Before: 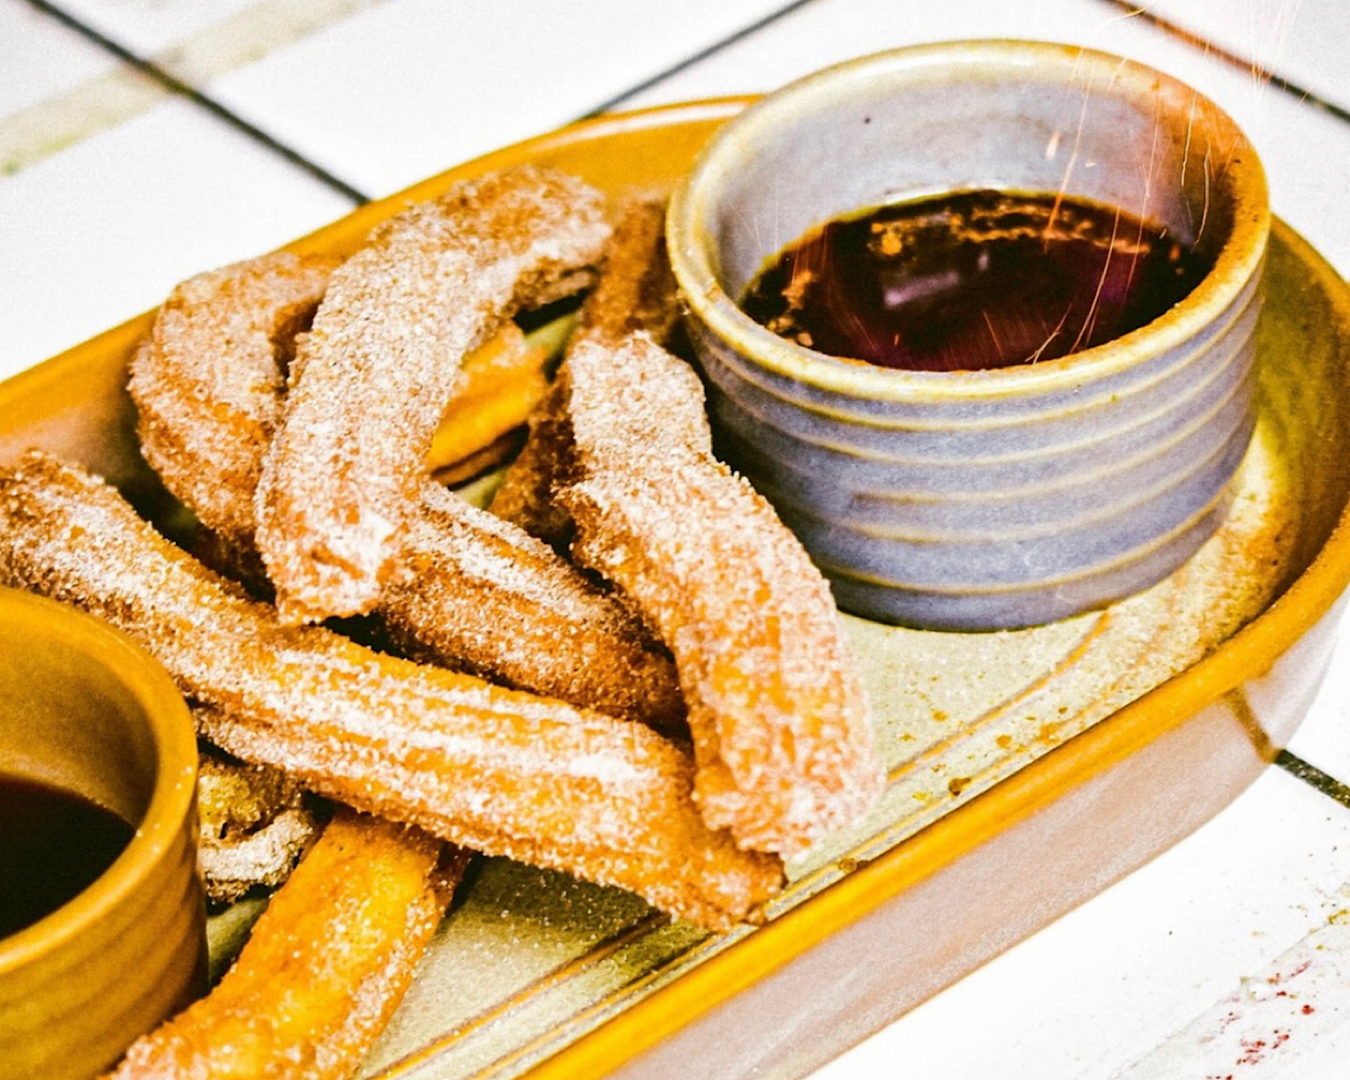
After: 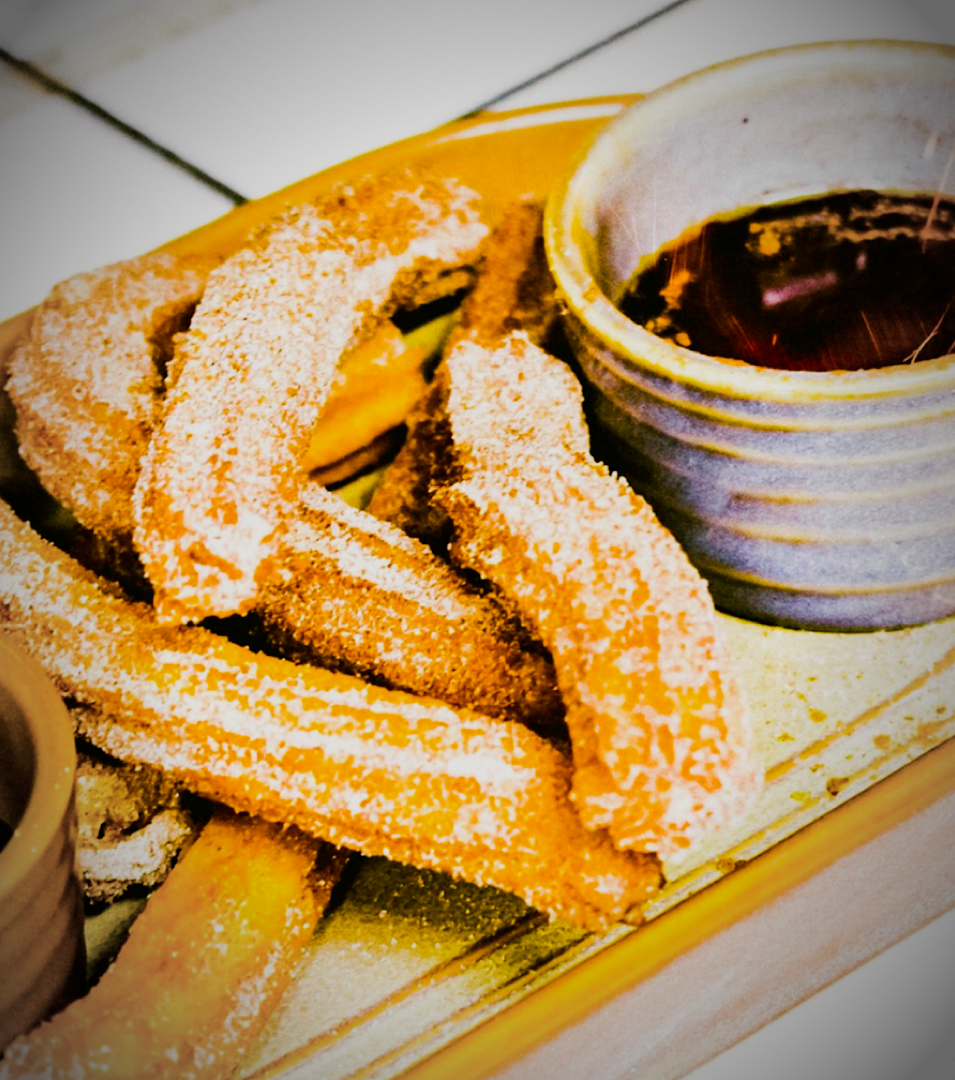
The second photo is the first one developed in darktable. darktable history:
crop and rotate: left 9.061%, right 20.142%
color balance rgb: linear chroma grading › global chroma 15%, perceptual saturation grading › global saturation 30%
sigmoid: contrast 1.54, target black 0
vignetting: fall-off start 67.5%, fall-off radius 67.23%, brightness -0.813, automatic ratio true
